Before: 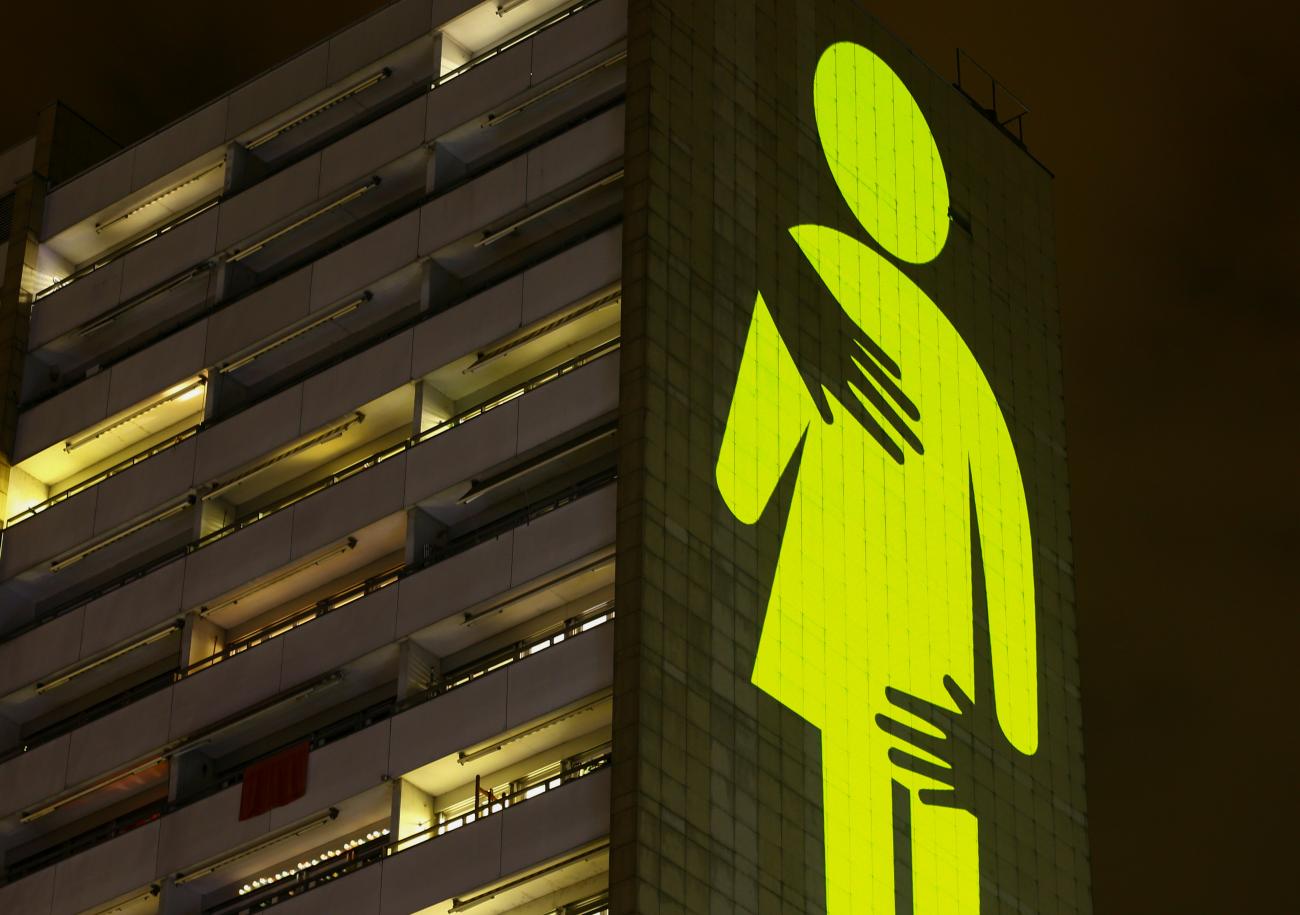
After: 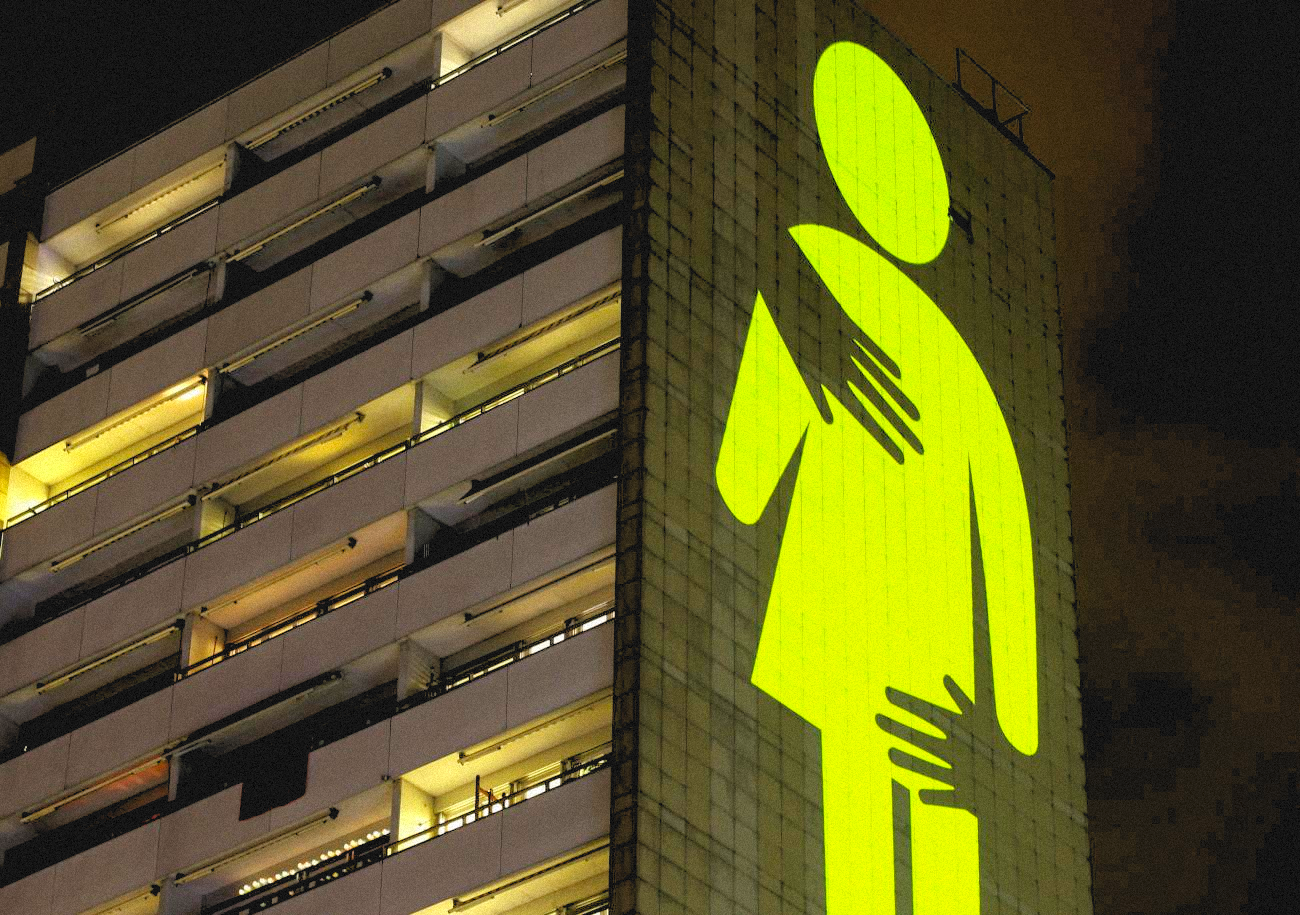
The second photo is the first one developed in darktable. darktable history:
contrast brightness saturation: contrast -0.1, brightness 0.05, saturation 0.08
exposure: black level correction 0, exposure 0.7 EV, compensate exposure bias true, compensate highlight preservation false
grain: mid-tones bias 0%
rgb levels: preserve colors sum RGB, levels [[0.038, 0.433, 0.934], [0, 0.5, 1], [0, 0.5, 1]]
